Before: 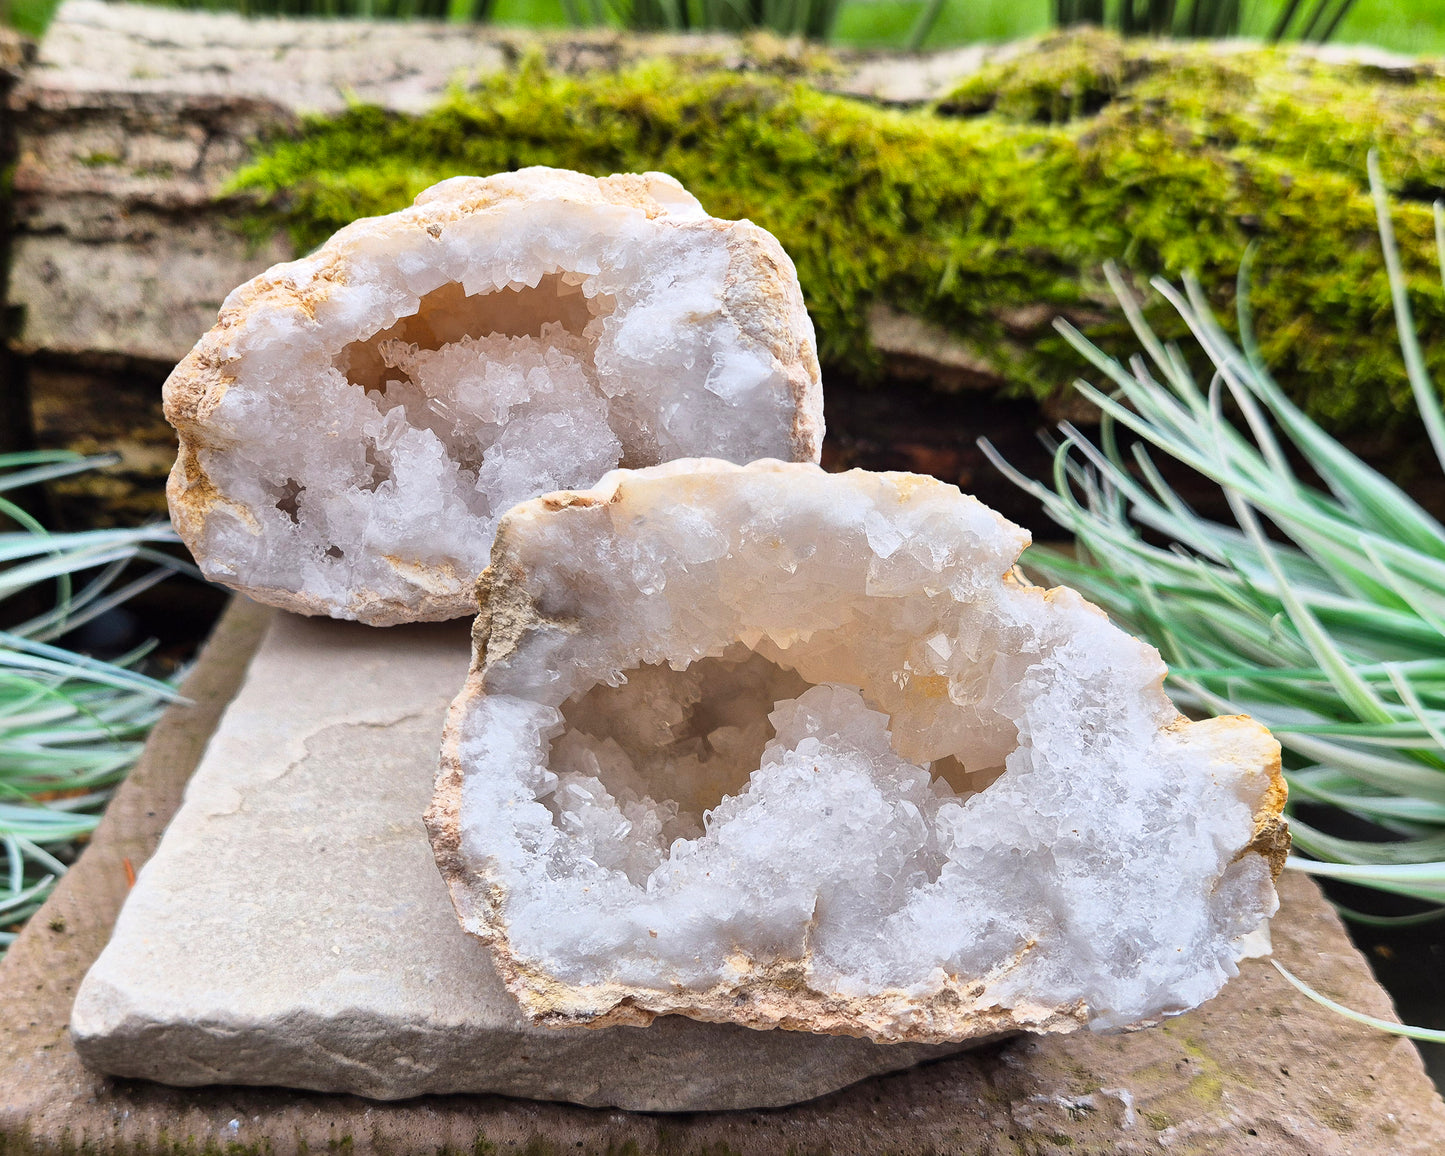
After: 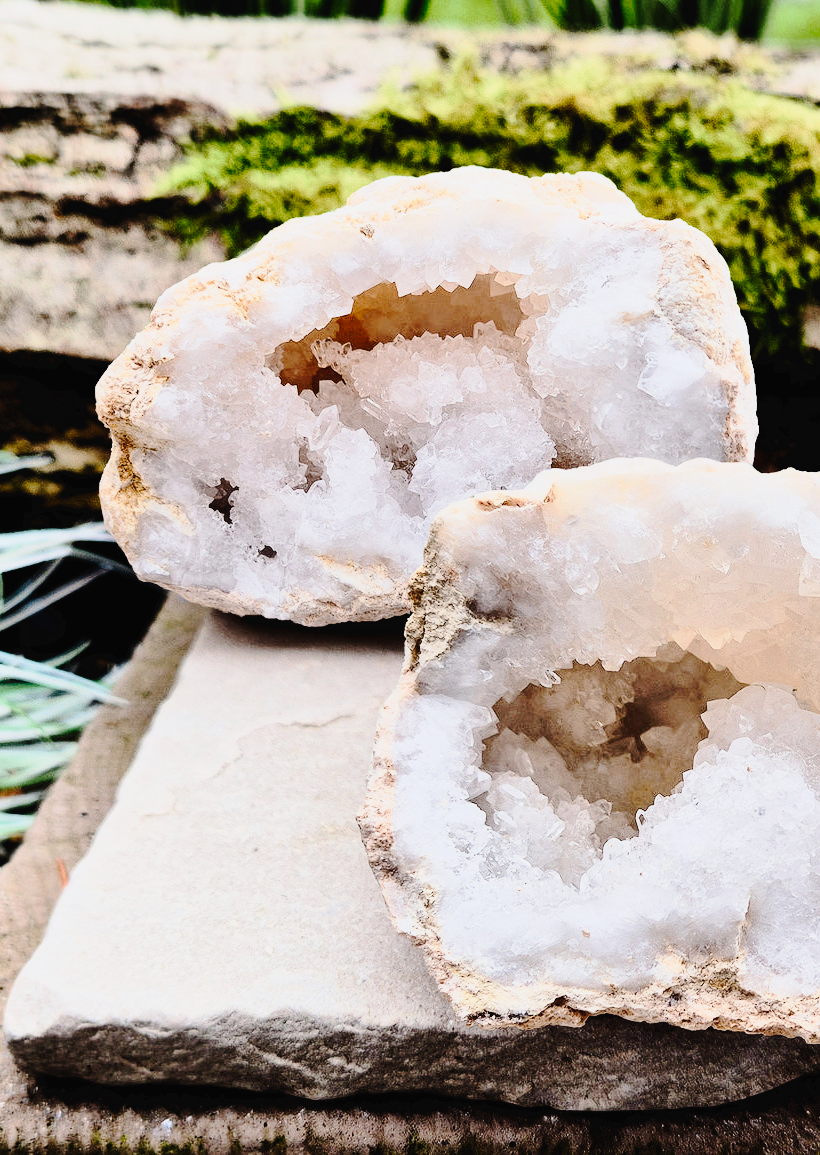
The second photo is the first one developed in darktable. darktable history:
filmic rgb: black relative exposure -4.83 EV, white relative exposure 4.01 EV, hardness 2.84, color science v5 (2021), contrast in shadows safe, contrast in highlights safe
tone curve: curves: ch0 [(0, 0) (0.003, 0.026) (0.011, 0.025) (0.025, 0.022) (0.044, 0.022) (0.069, 0.028) (0.1, 0.041) (0.136, 0.062) (0.177, 0.103) (0.224, 0.167) (0.277, 0.242) (0.335, 0.343) (0.399, 0.452) (0.468, 0.539) (0.543, 0.614) (0.623, 0.683) (0.709, 0.749) (0.801, 0.827) (0.898, 0.918) (1, 1)], preserve colors none
crop: left 4.705%, right 38.531%
contrast brightness saturation: contrast 0.392, brightness 0.1
tone equalizer: edges refinement/feathering 500, mask exposure compensation -1.57 EV, preserve details guided filter
